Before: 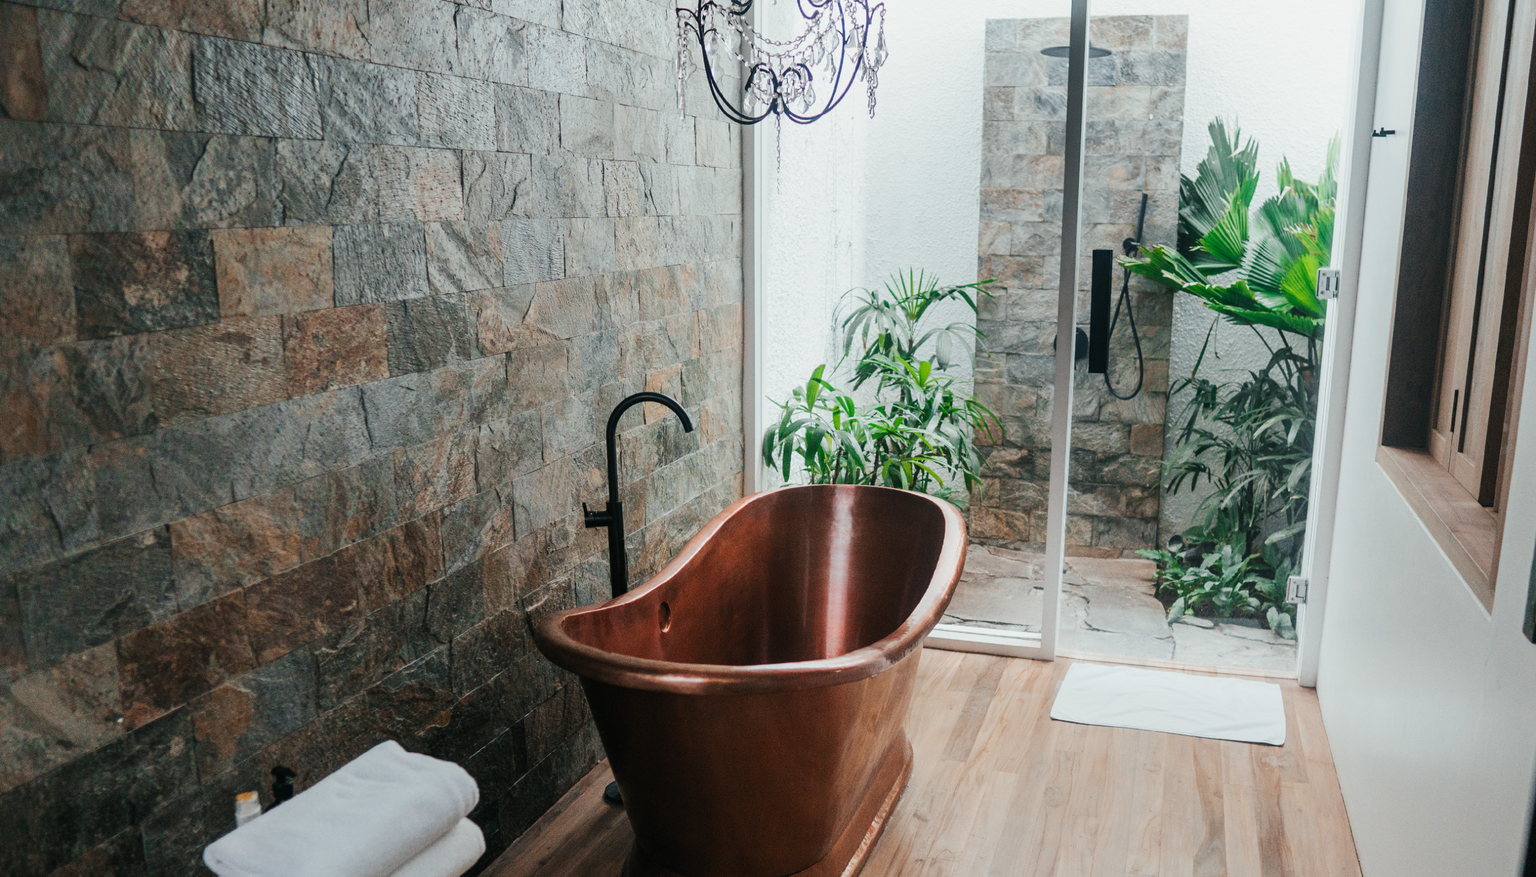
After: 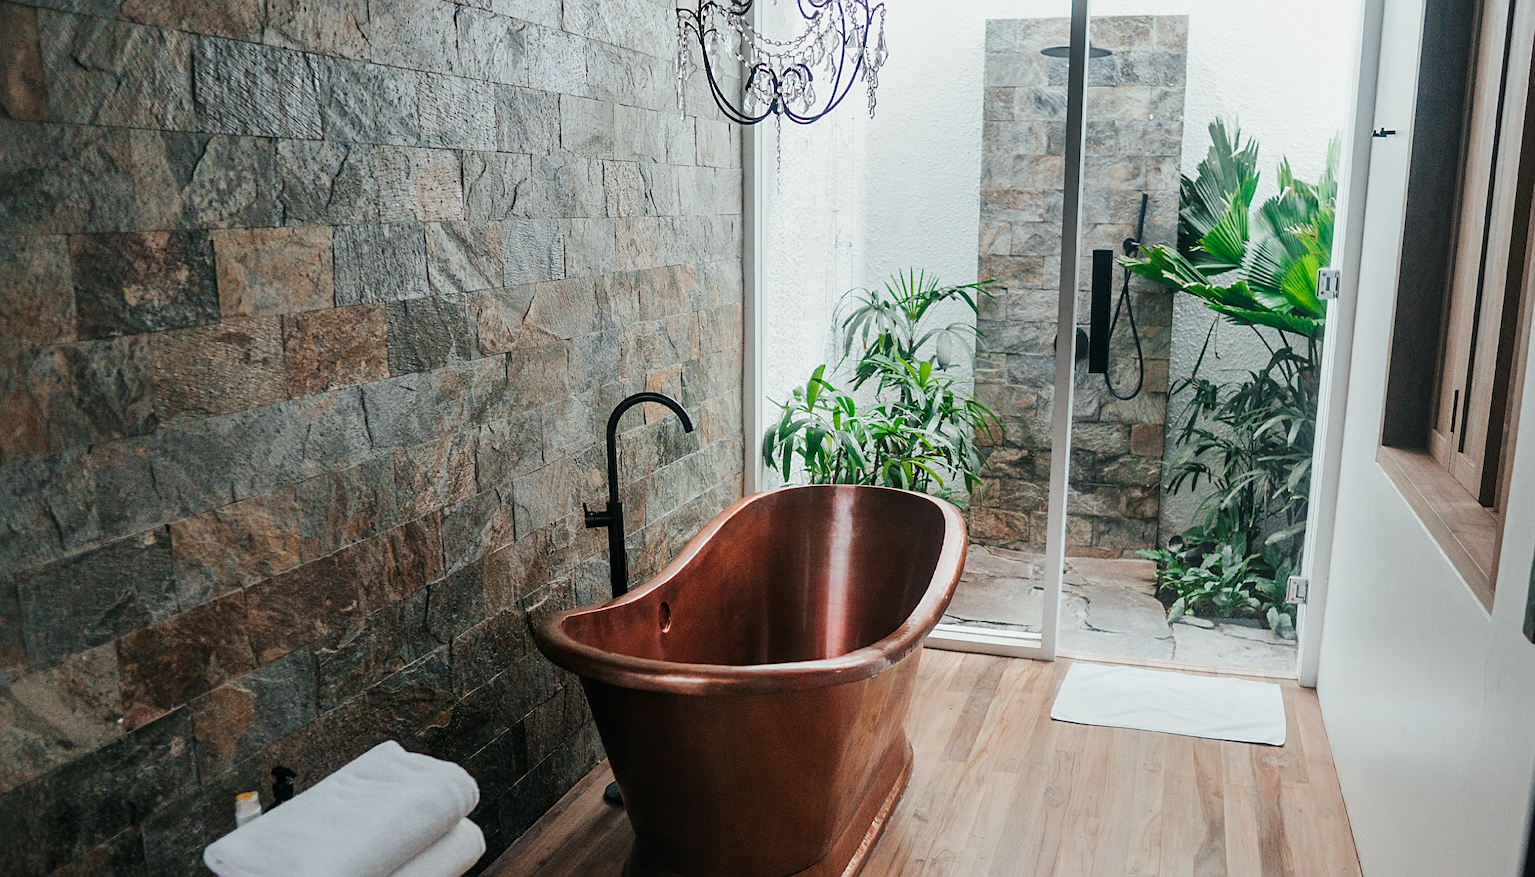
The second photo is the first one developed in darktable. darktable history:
sharpen: on, module defaults
contrast brightness saturation: contrast -0.019, brightness -0.011, saturation 0.044
local contrast: mode bilateral grid, contrast 20, coarseness 49, detail 119%, midtone range 0.2
